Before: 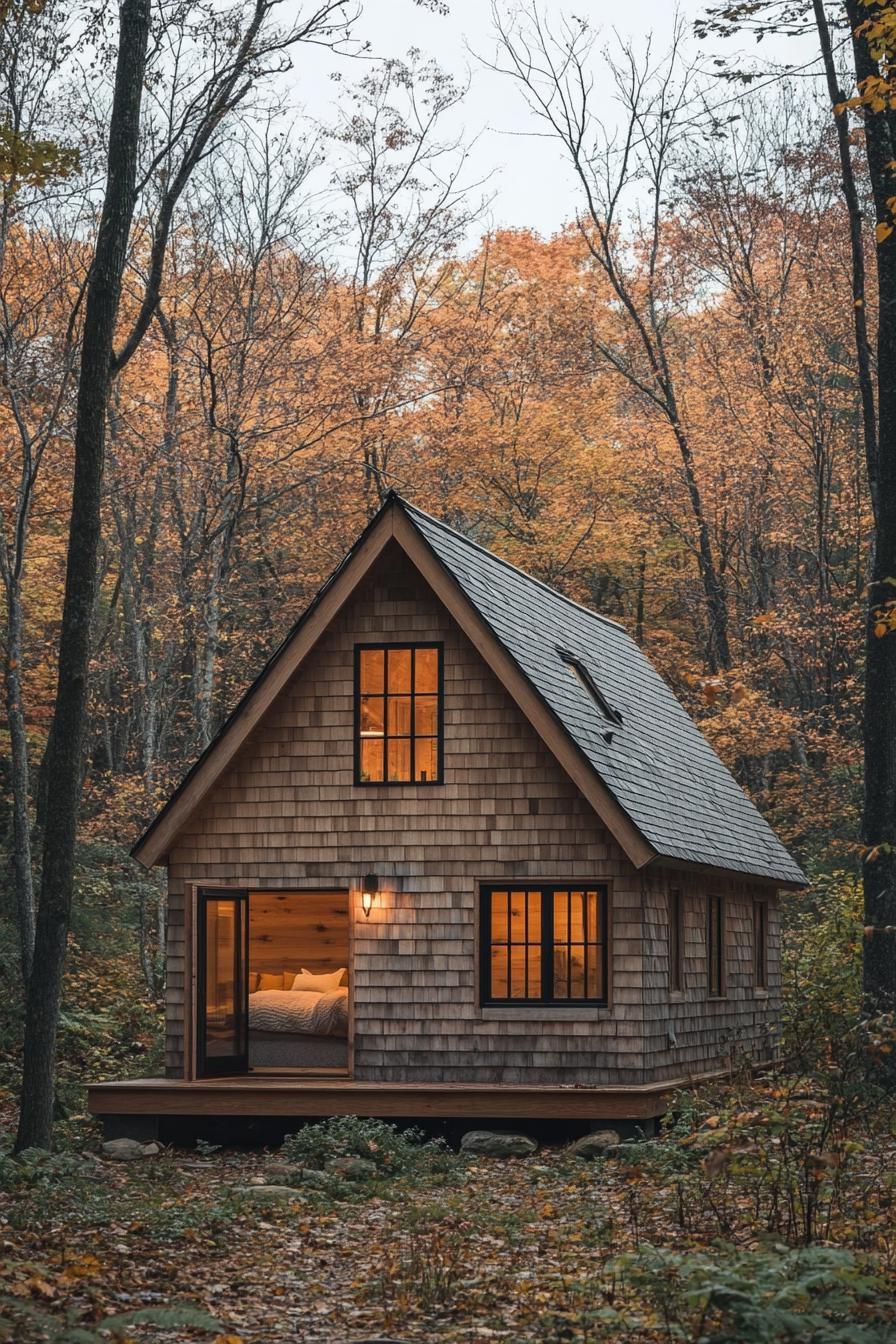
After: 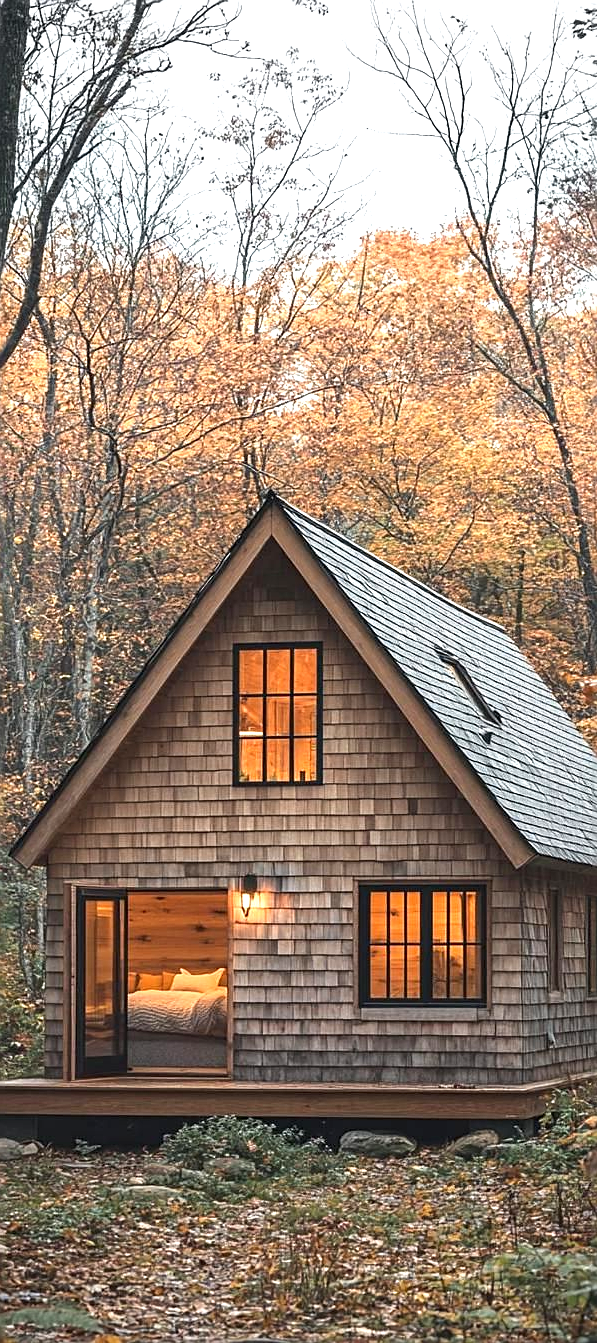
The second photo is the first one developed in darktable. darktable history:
sharpen: on, module defaults
crop and rotate: left 13.574%, right 19.774%
exposure: black level correction 0, exposure 1.001 EV, compensate highlight preservation false
vignetting: brightness -0.409, saturation -0.289, center (-0.036, 0.153)
